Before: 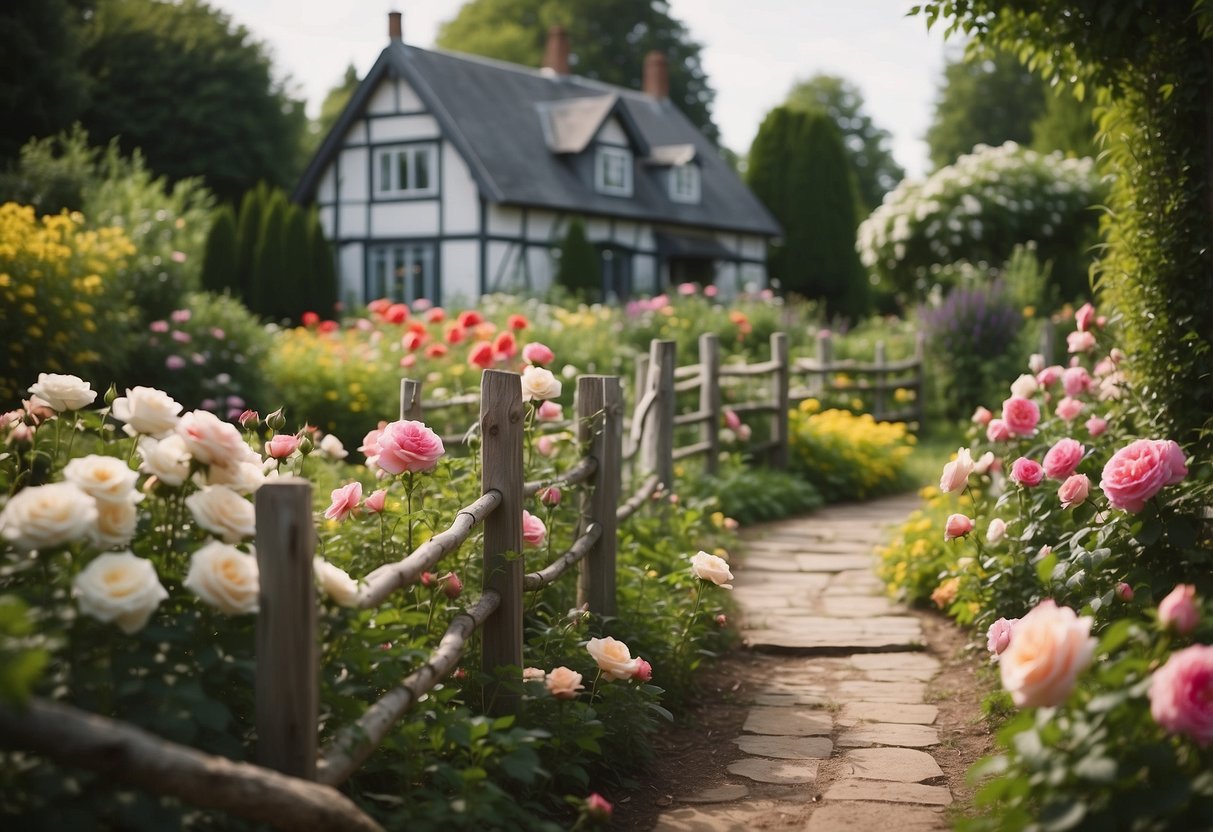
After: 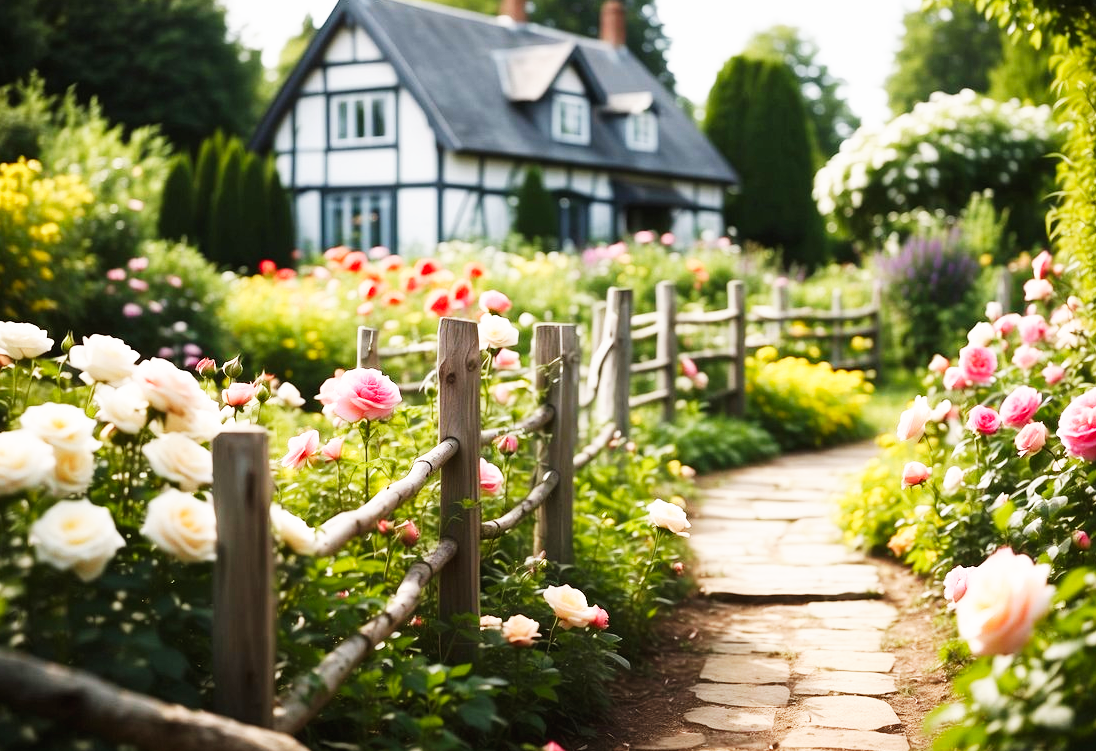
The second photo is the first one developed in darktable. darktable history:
base curve: curves: ch0 [(0, 0) (0.007, 0.004) (0.027, 0.03) (0.046, 0.07) (0.207, 0.54) (0.442, 0.872) (0.673, 0.972) (1, 1)], preserve colors none
crop: left 3.56%, top 6.36%, right 6.01%, bottom 3.326%
